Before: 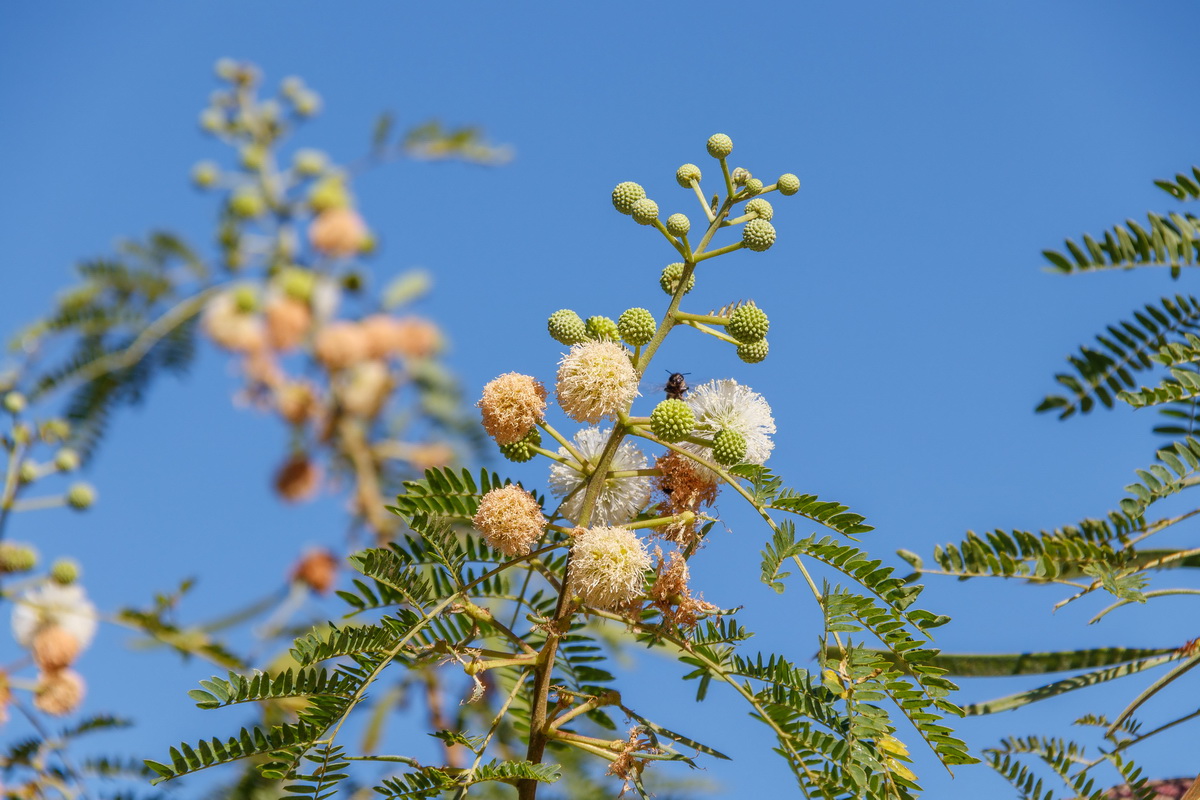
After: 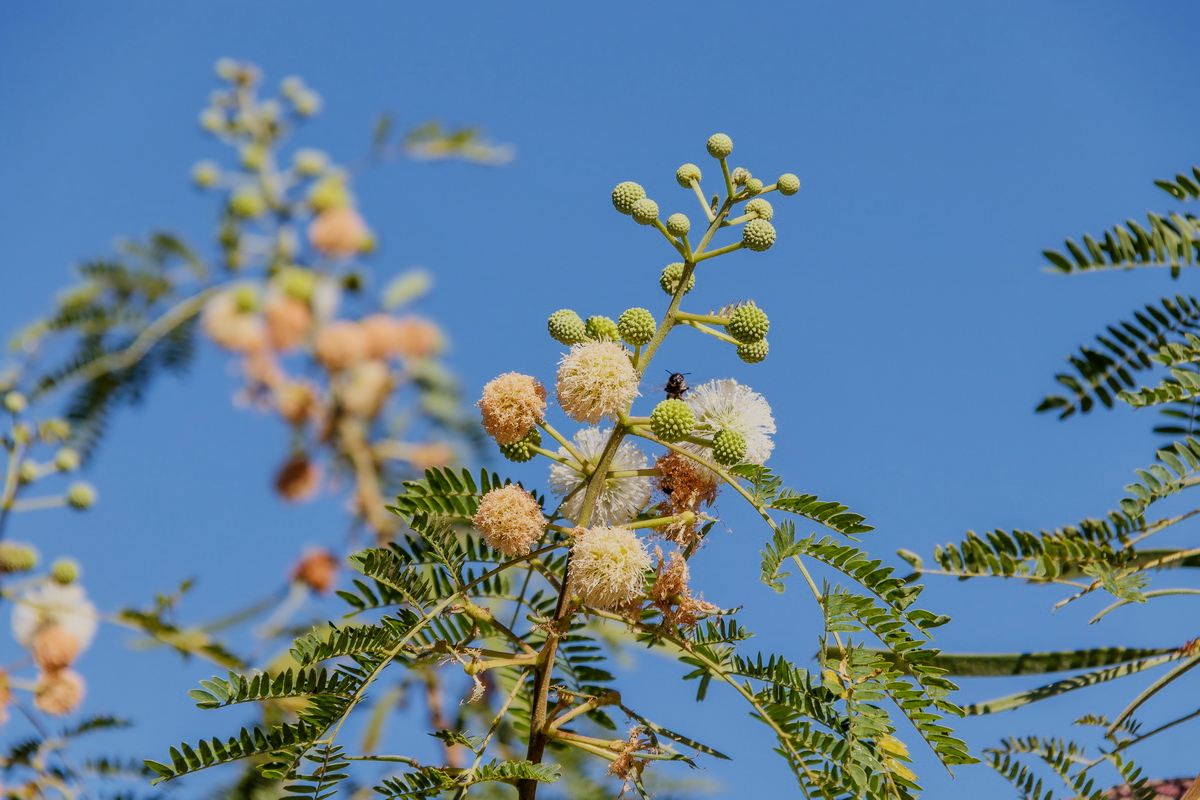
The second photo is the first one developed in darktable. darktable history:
local contrast: mode bilateral grid, contrast 20, coarseness 50, detail 120%, midtone range 0.2
tone equalizer: on, module defaults
filmic rgb: black relative exposure -7.15 EV, white relative exposure 5.36 EV, hardness 3.02, color science v6 (2022)
